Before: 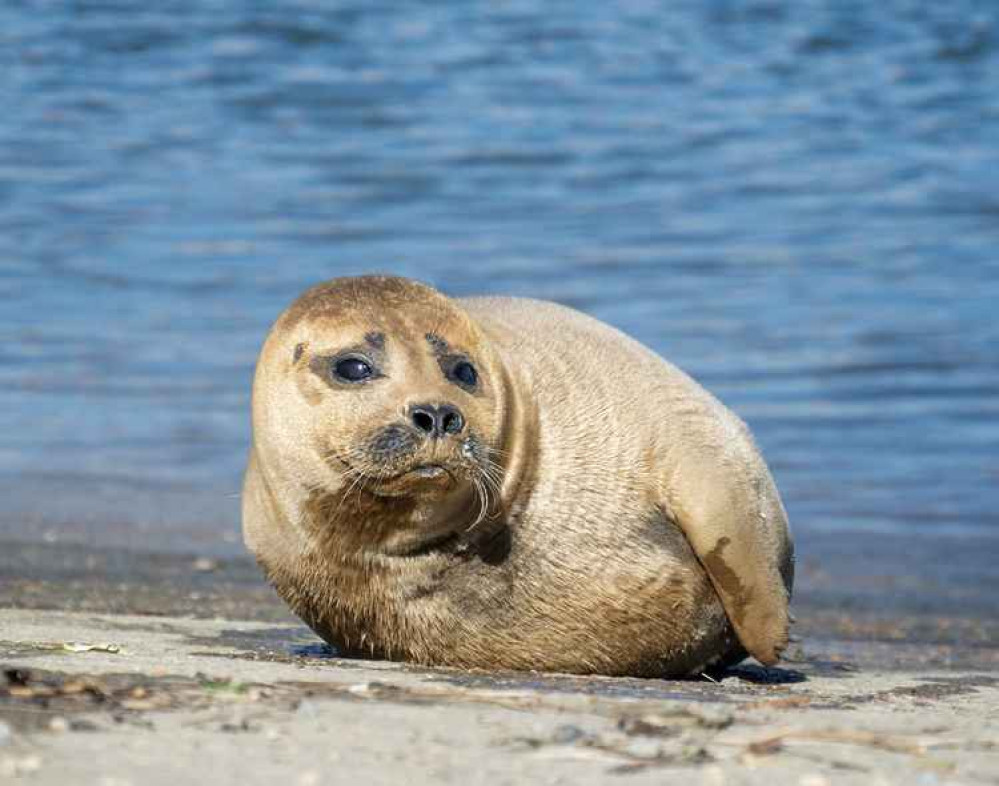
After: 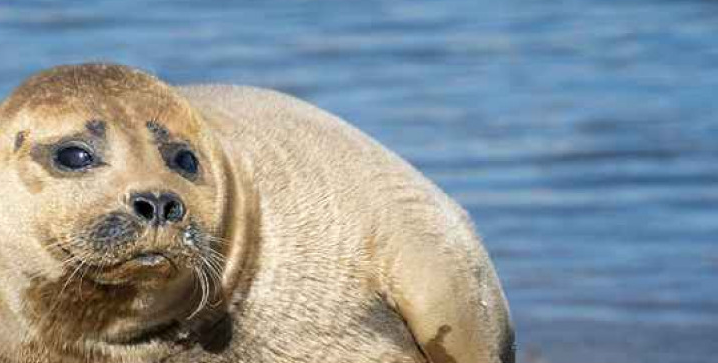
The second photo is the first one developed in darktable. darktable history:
crop and rotate: left 28.072%, top 27.025%, bottom 26.768%
